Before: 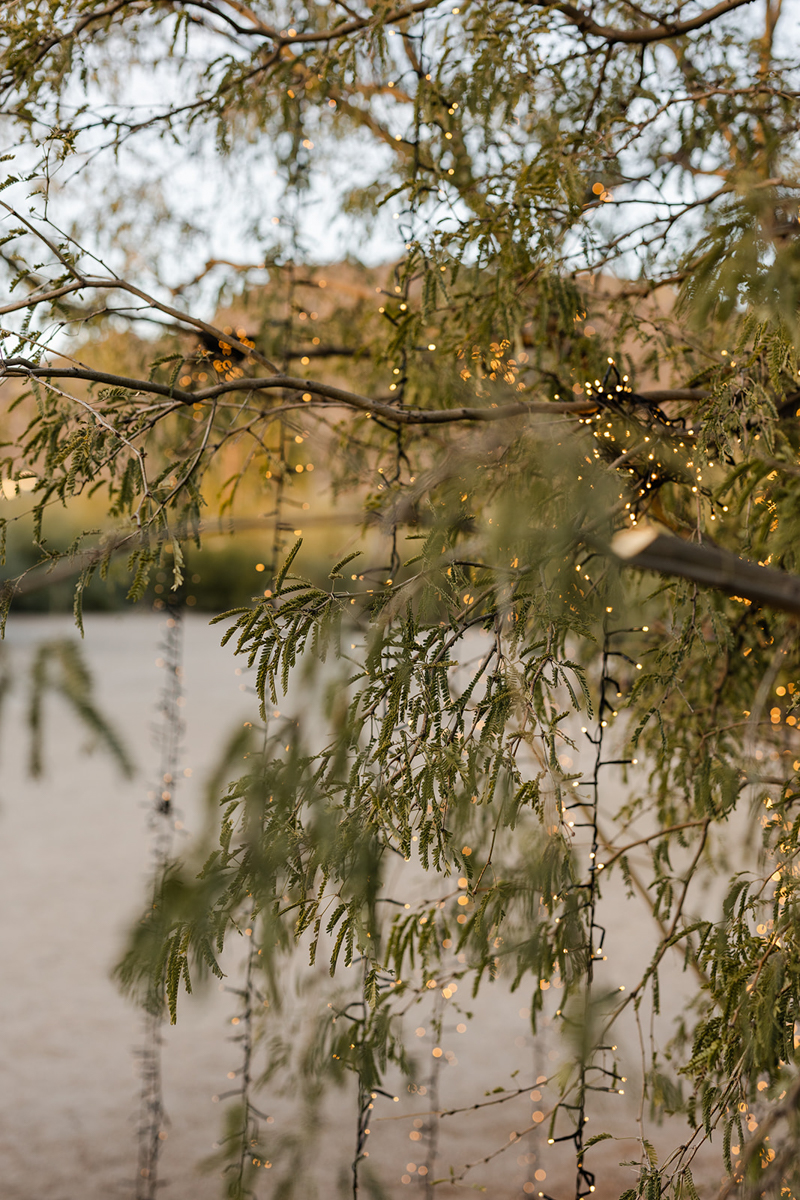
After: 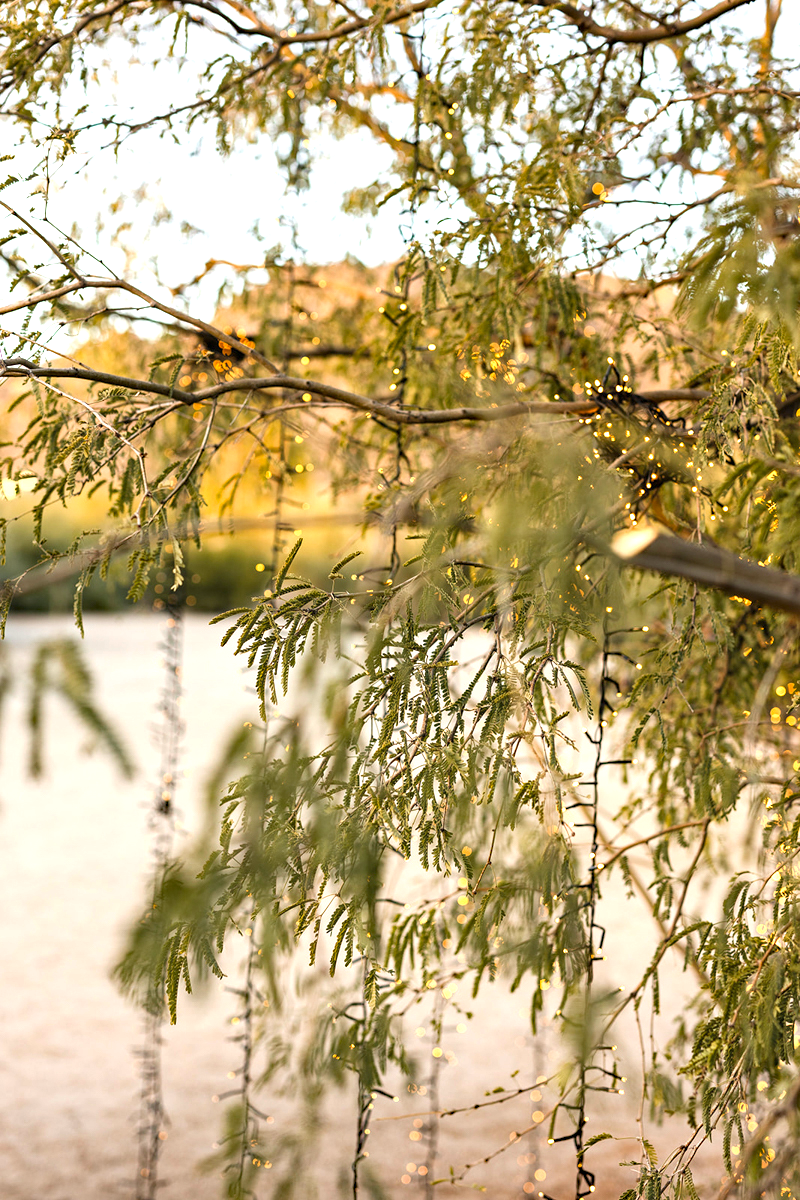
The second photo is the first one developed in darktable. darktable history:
exposure: black level correction 0, exposure 1.526 EV, compensate exposure bias true, compensate highlight preservation false
haze removal: compatibility mode true, adaptive false
shadows and highlights: radius 122.34, shadows 21.3, white point adjustment -9.58, highlights -13.72, soften with gaussian
